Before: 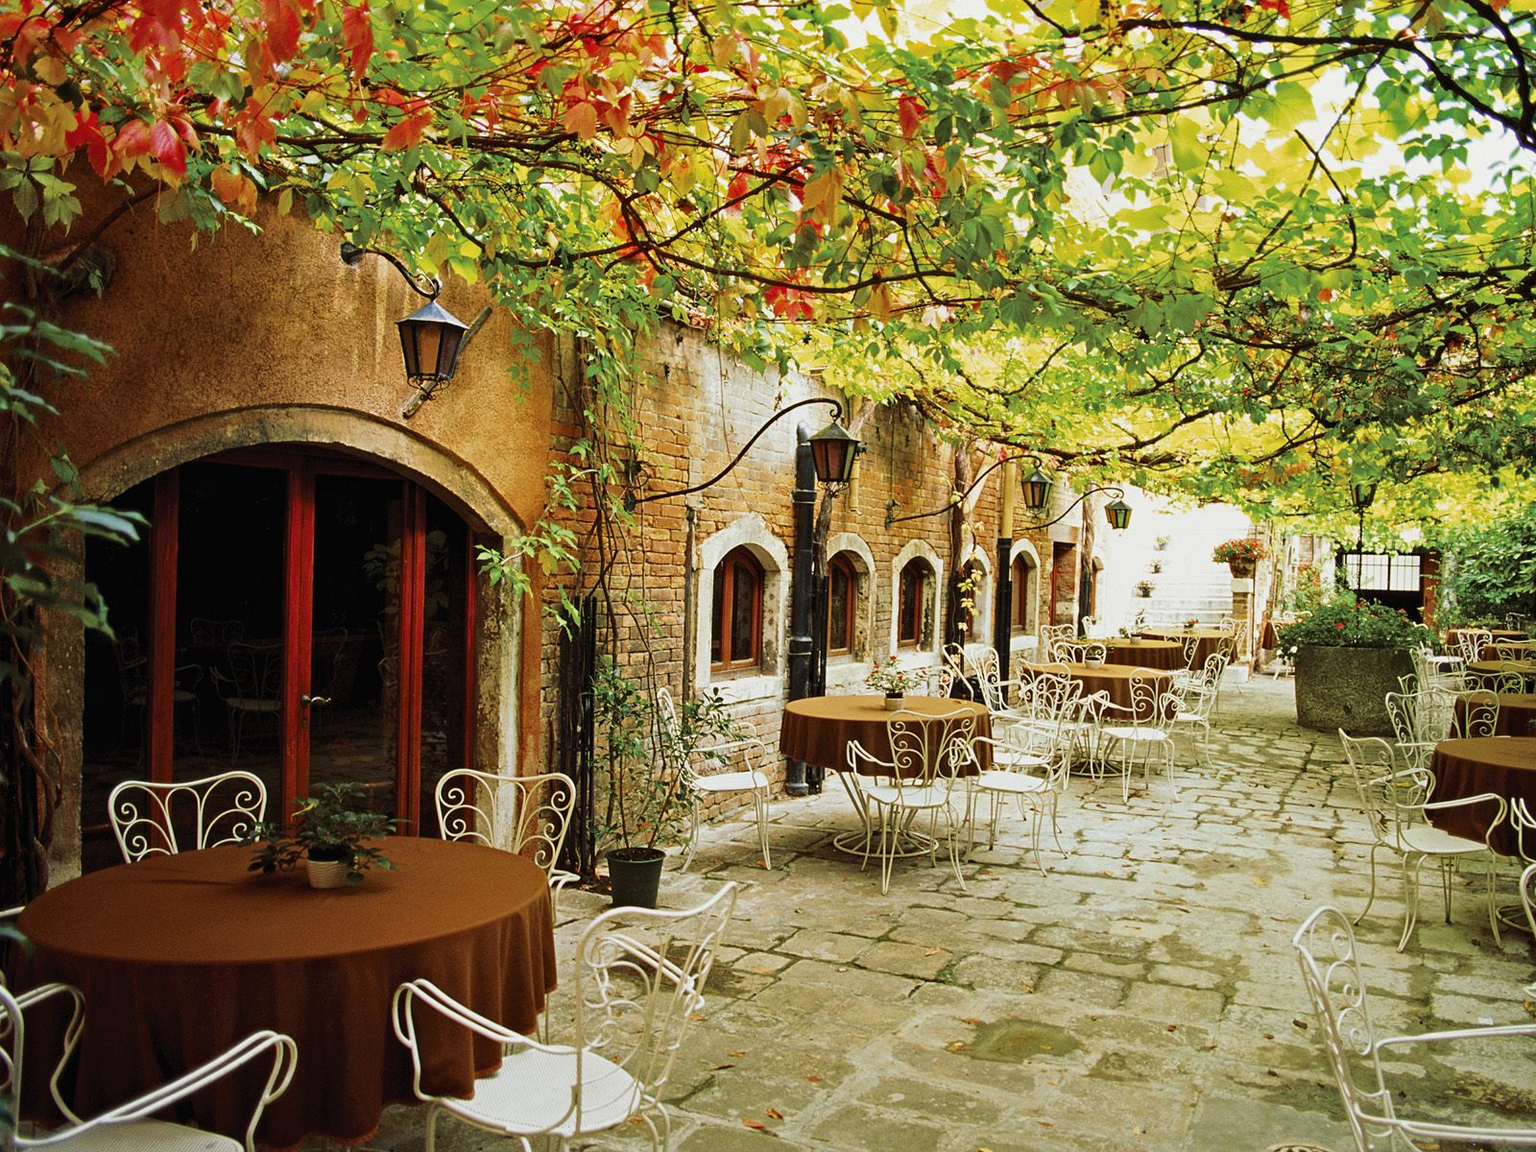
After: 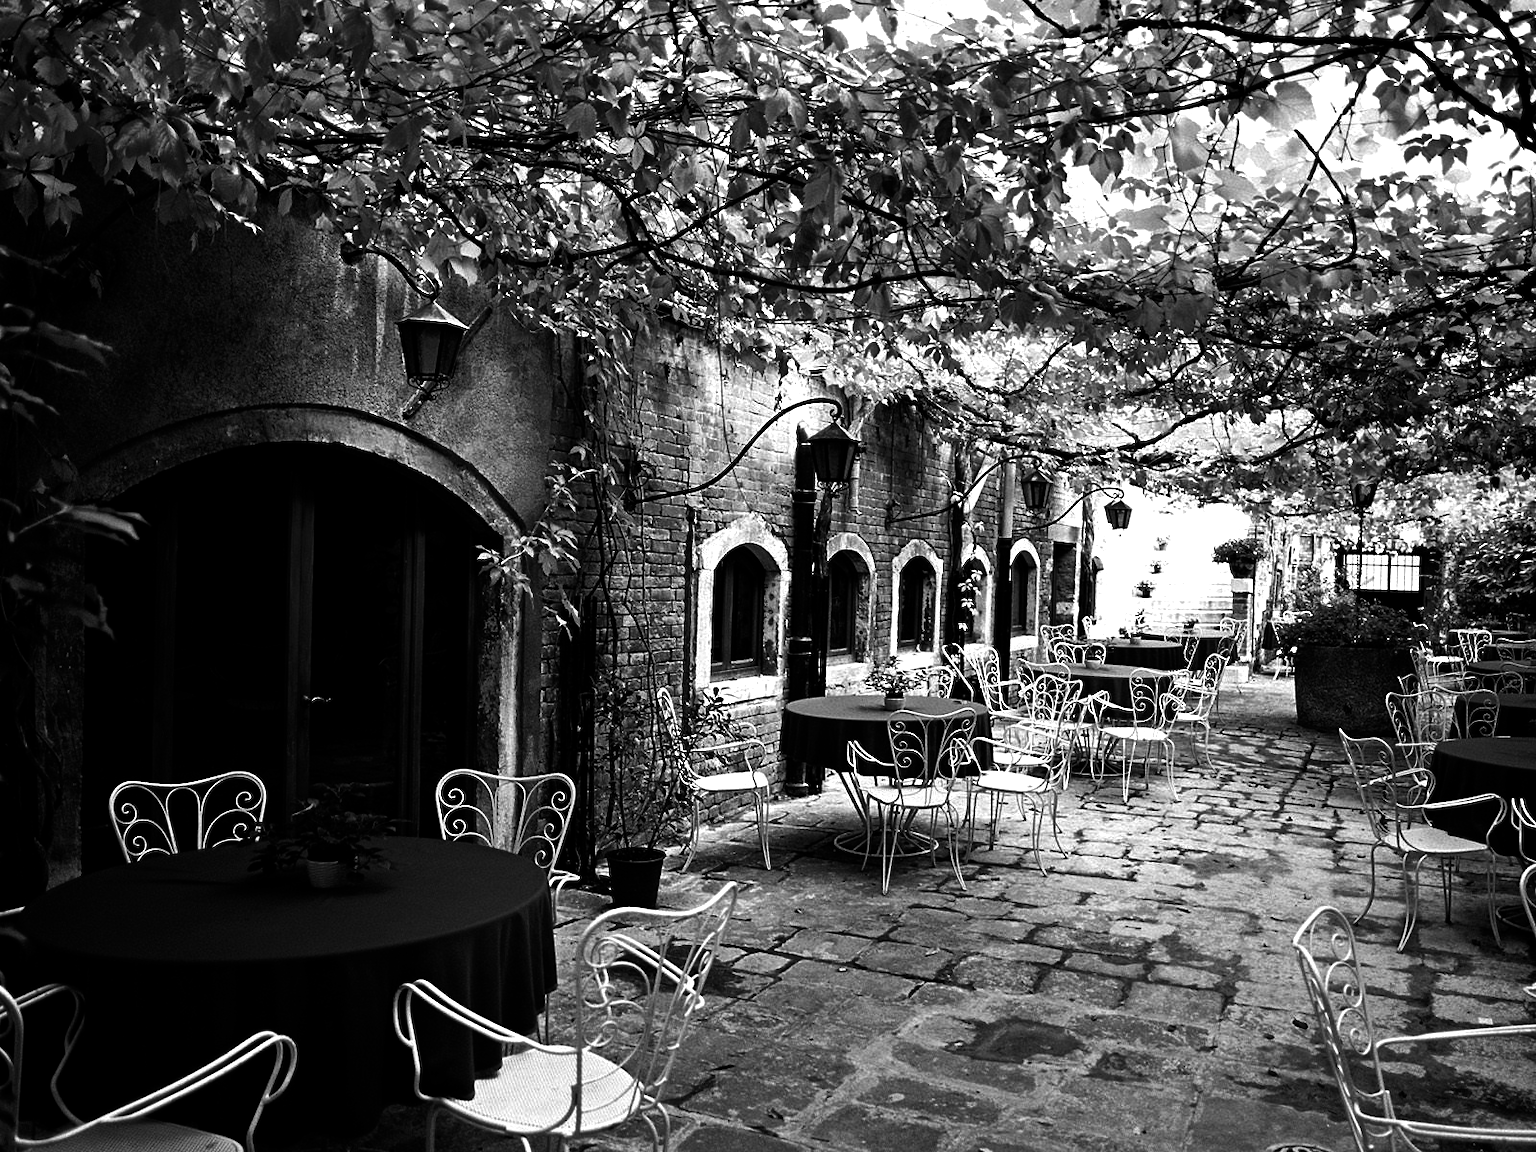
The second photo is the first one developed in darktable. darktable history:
contrast brightness saturation: contrast 0.02, brightness -1, saturation -1
exposure: black level correction 0, exposure 0.5 EV, compensate exposure bias true, compensate highlight preservation false
